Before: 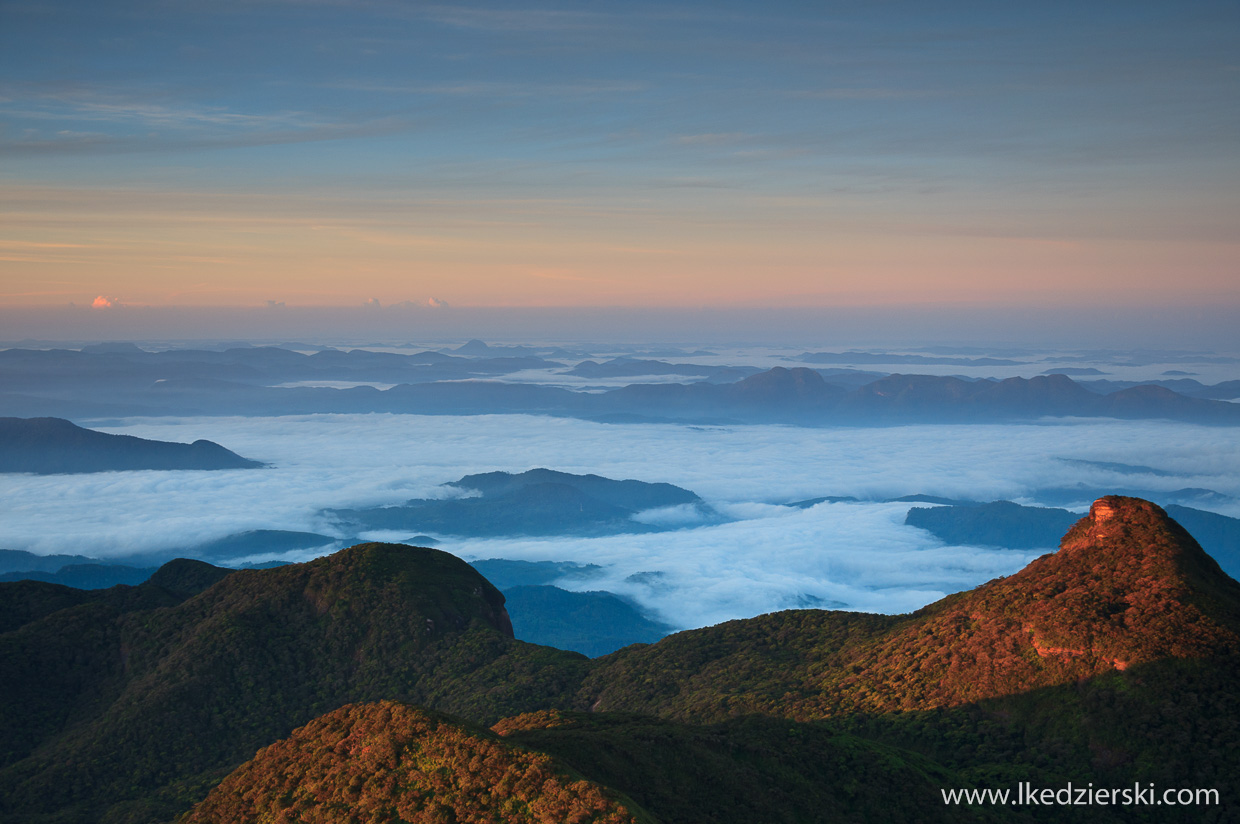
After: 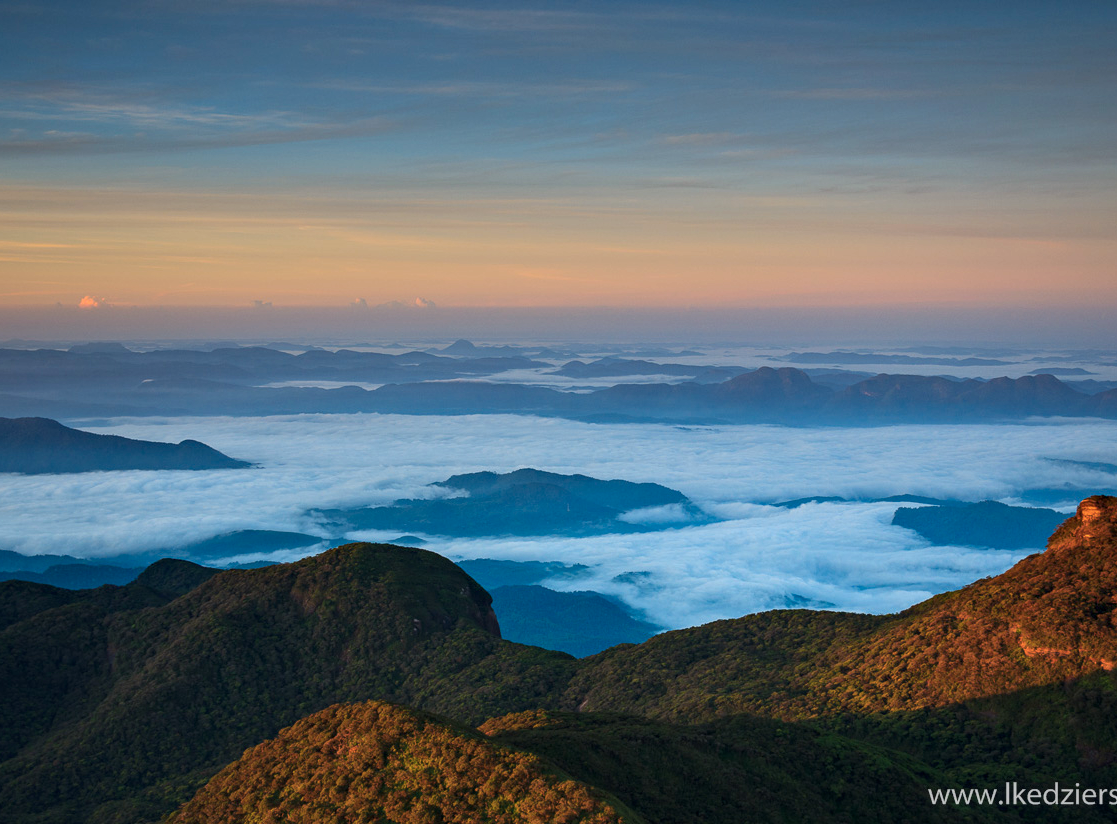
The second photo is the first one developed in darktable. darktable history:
exposure: exposure -0.04 EV, compensate highlight preservation false
haze removal: compatibility mode true, adaptive false
crop and rotate: left 1.083%, right 8.805%
color balance rgb: linear chroma grading › global chroma 25.302%, perceptual saturation grading › global saturation 0.065%, global vibrance 20%
local contrast: on, module defaults
color correction: highlights b* -0.003, saturation 0.816
